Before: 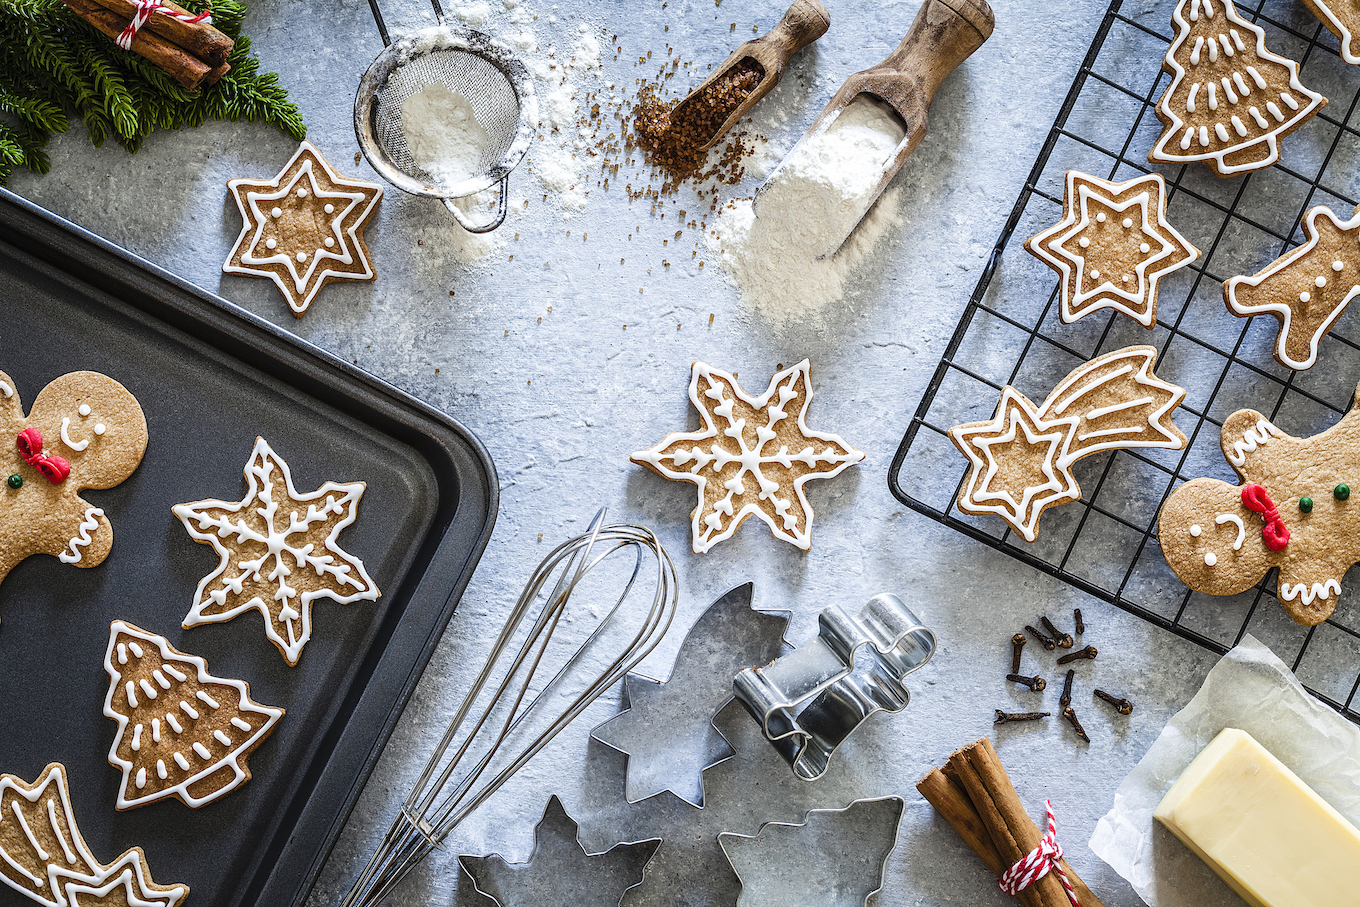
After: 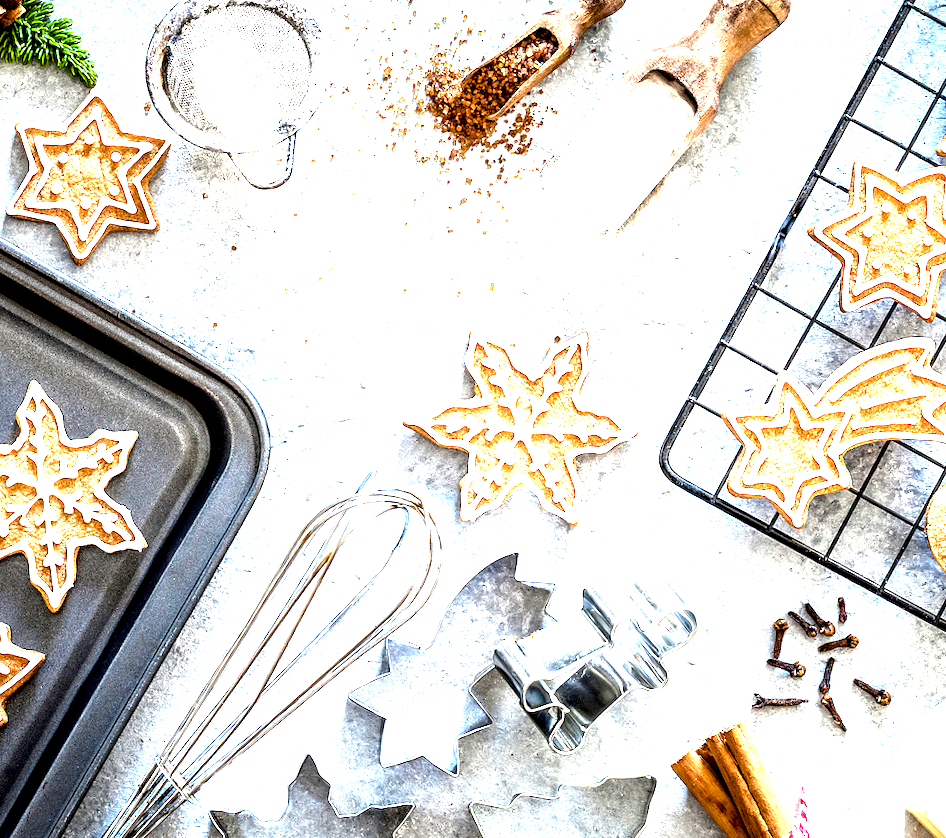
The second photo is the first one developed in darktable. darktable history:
exposure: black level correction 0.005, exposure 2.083 EV, compensate highlight preservation false
contrast equalizer: octaves 7, y [[0.5, 0.5, 0.544, 0.569, 0.5, 0.5], [0.5 ×6], [0.5 ×6], [0 ×6], [0 ×6]]
crop and rotate: angle -3.12°, left 14.058%, top 0.014%, right 10.745%, bottom 0.079%
